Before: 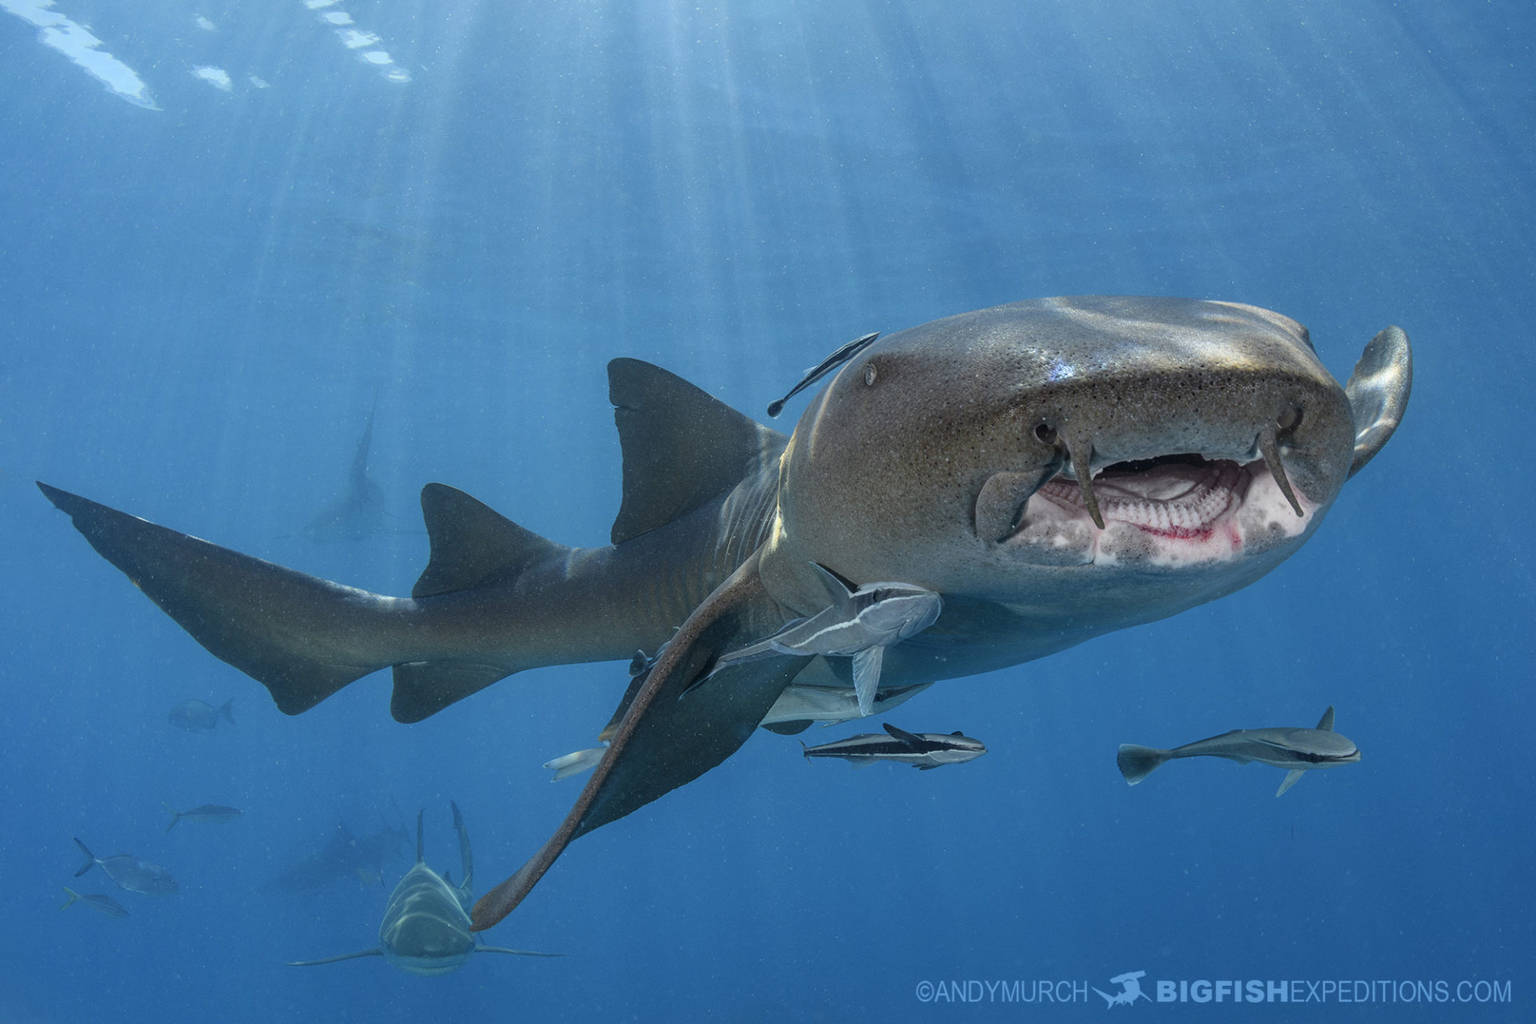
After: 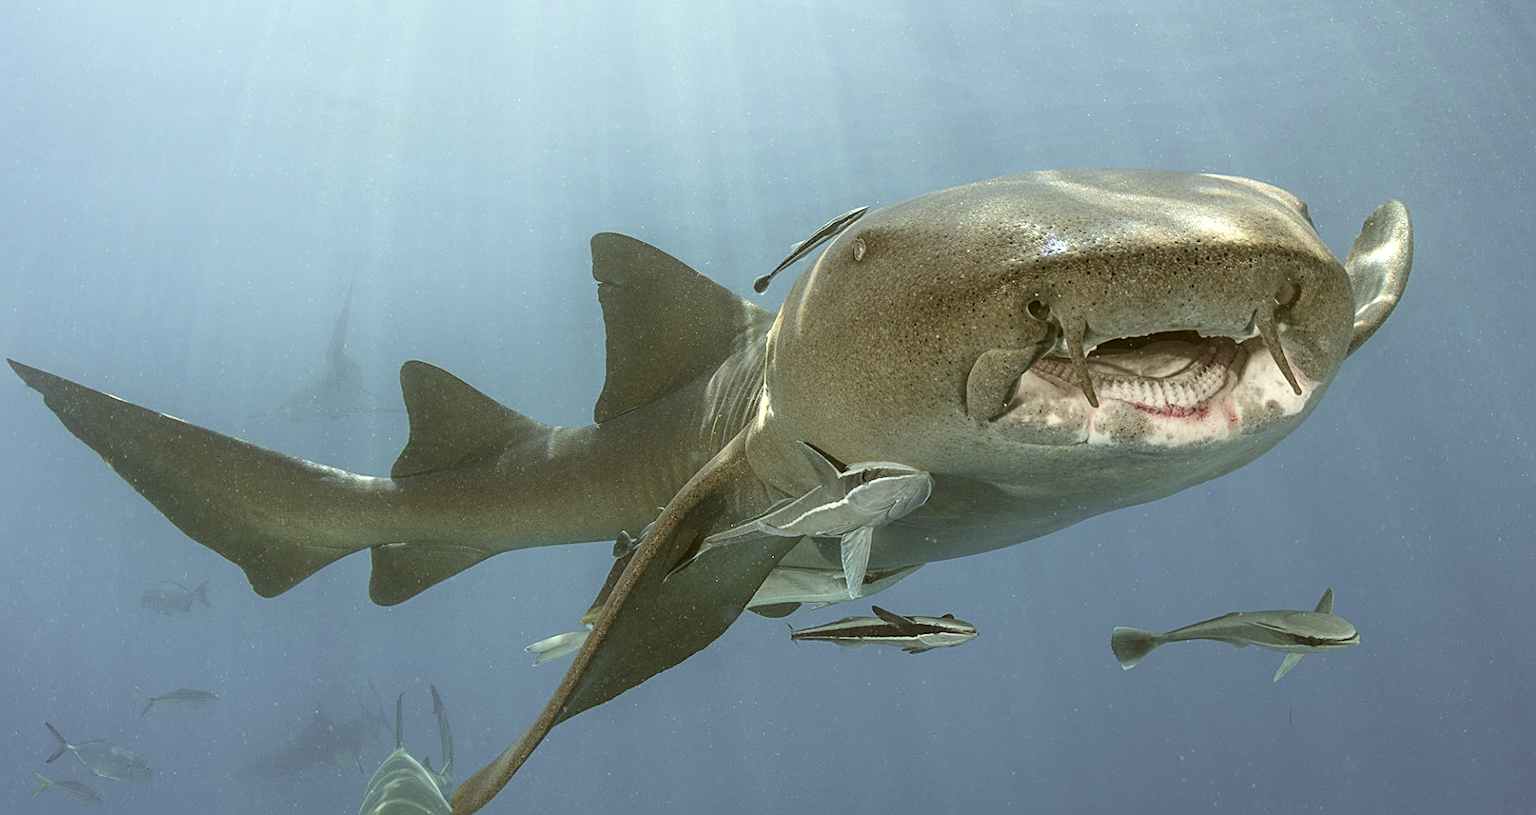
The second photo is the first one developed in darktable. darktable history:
velvia: on, module defaults
shadows and highlights: shadows -21.64, highlights 98.65, soften with gaussian
crop and rotate: left 1.935%, top 12.757%, right 0.195%, bottom 9.311%
sharpen: on, module defaults
exposure: black level correction 0, exposure 0.679 EV, compensate highlight preservation false
color correction: highlights a* -1.22, highlights b* 10.2, shadows a* 0.586, shadows b* 19.49
contrast brightness saturation: contrast -0.059, saturation -0.408
